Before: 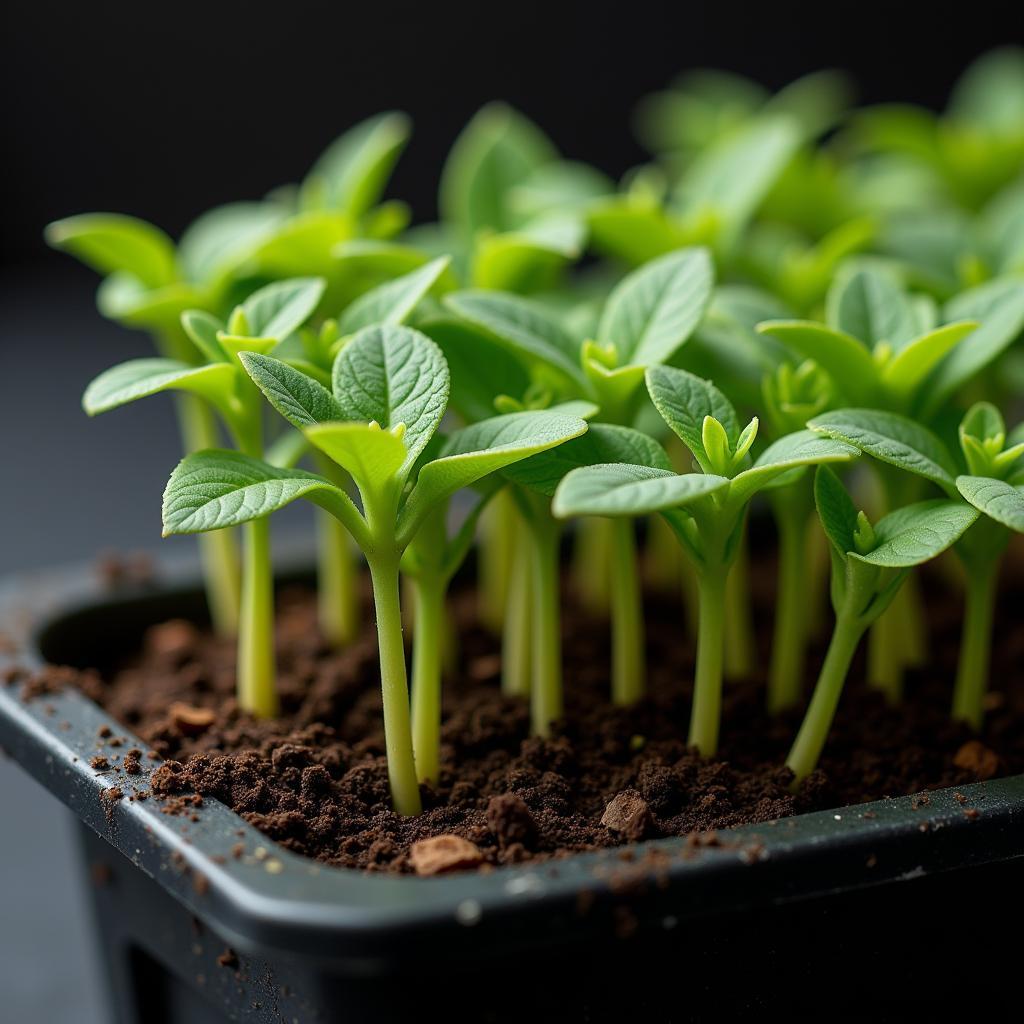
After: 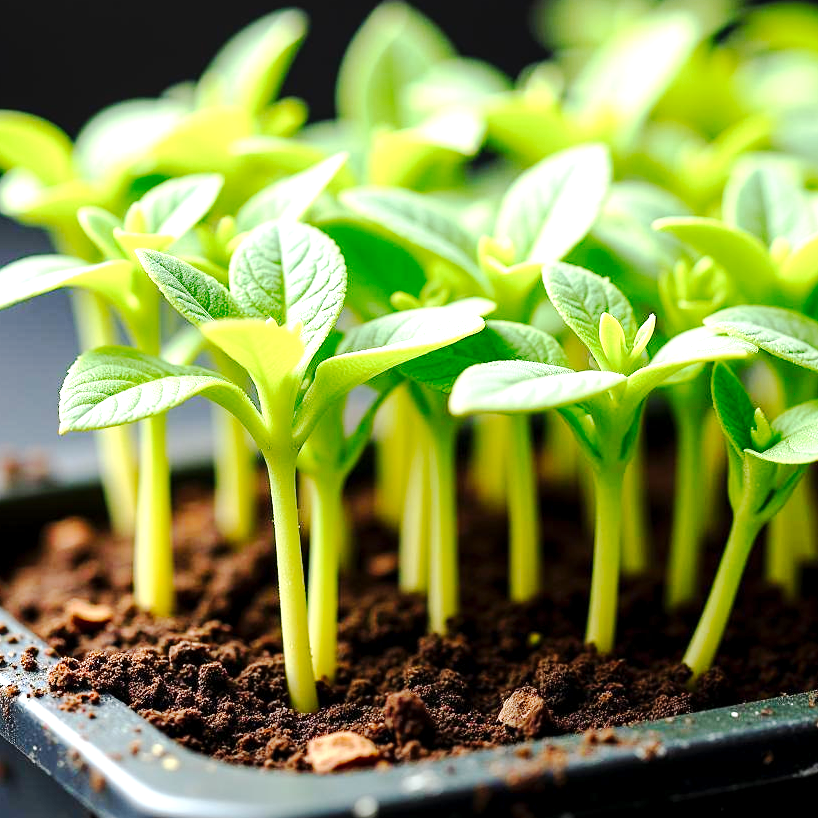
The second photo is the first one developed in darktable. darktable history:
crop and rotate: left 10.071%, top 10.071%, right 10.02%, bottom 10.02%
tone curve: curves: ch0 [(0, 0) (0.003, 0.002) (0.011, 0.009) (0.025, 0.018) (0.044, 0.03) (0.069, 0.043) (0.1, 0.057) (0.136, 0.079) (0.177, 0.125) (0.224, 0.178) (0.277, 0.255) (0.335, 0.341) (0.399, 0.443) (0.468, 0.553) (0.543, 0.644) (0.623, 0.718) (0.709, 0.779) (0.801, 0.849) (0.898, 0.929) (1, 1)], preserve colors none
exposure: black level correction 0.001, exposure 1.398 EV, compensate exposure bias true, compensate highlight preservation false
